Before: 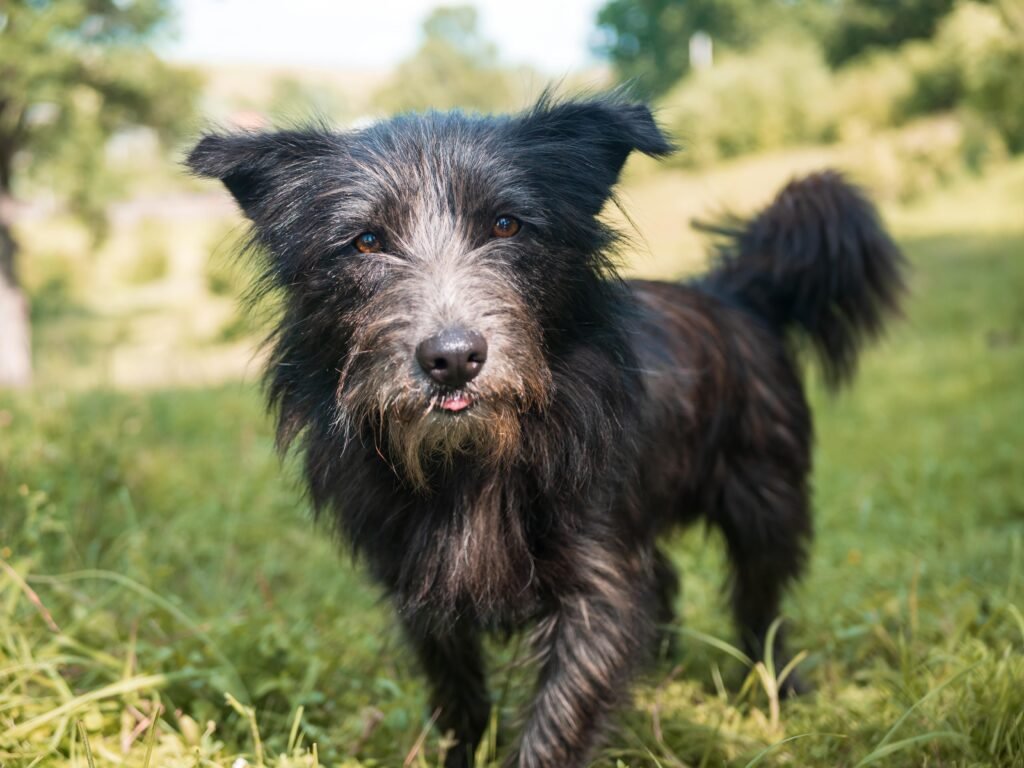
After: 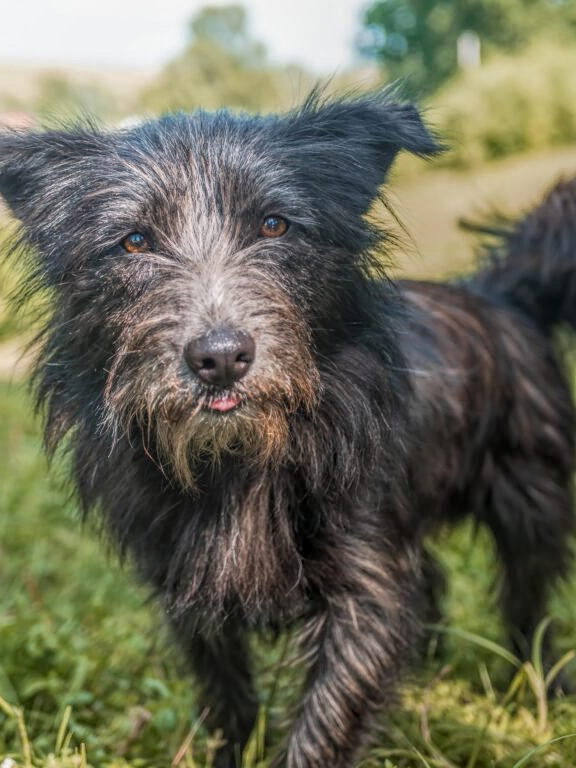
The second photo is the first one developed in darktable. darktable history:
crop and rotate: left 22.67%, right 21.06%
local contrast: highlights 20%, shadows 30%, detail 199%, midtone range 0.2
